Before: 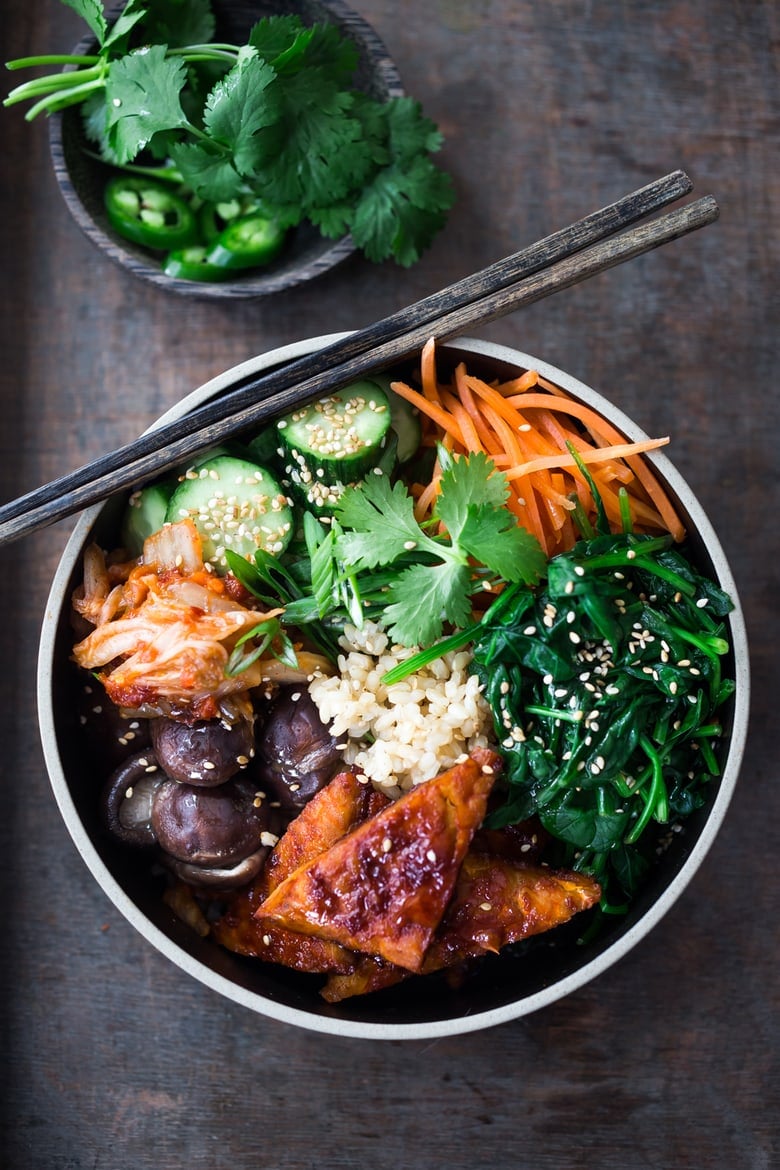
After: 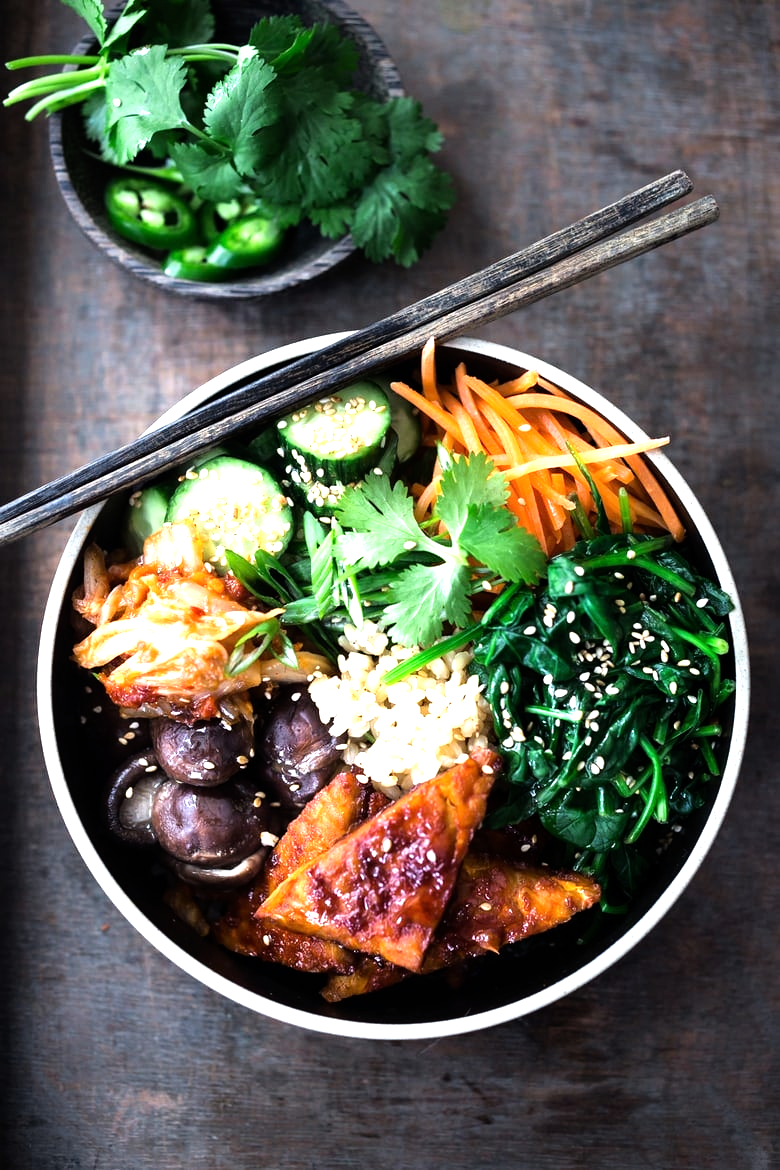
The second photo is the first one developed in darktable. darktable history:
tone equalizer: -8 EV -1.04 EV, -7 EV -0.983 EV, -6 EV -0.856 EV, -5 EV -0.555 EV, -3 EV 0.573 EV, -2 EV 0.88 EV, -1 EV 1.01 EV, +0 EV 1.07 EV, smoothing 1
